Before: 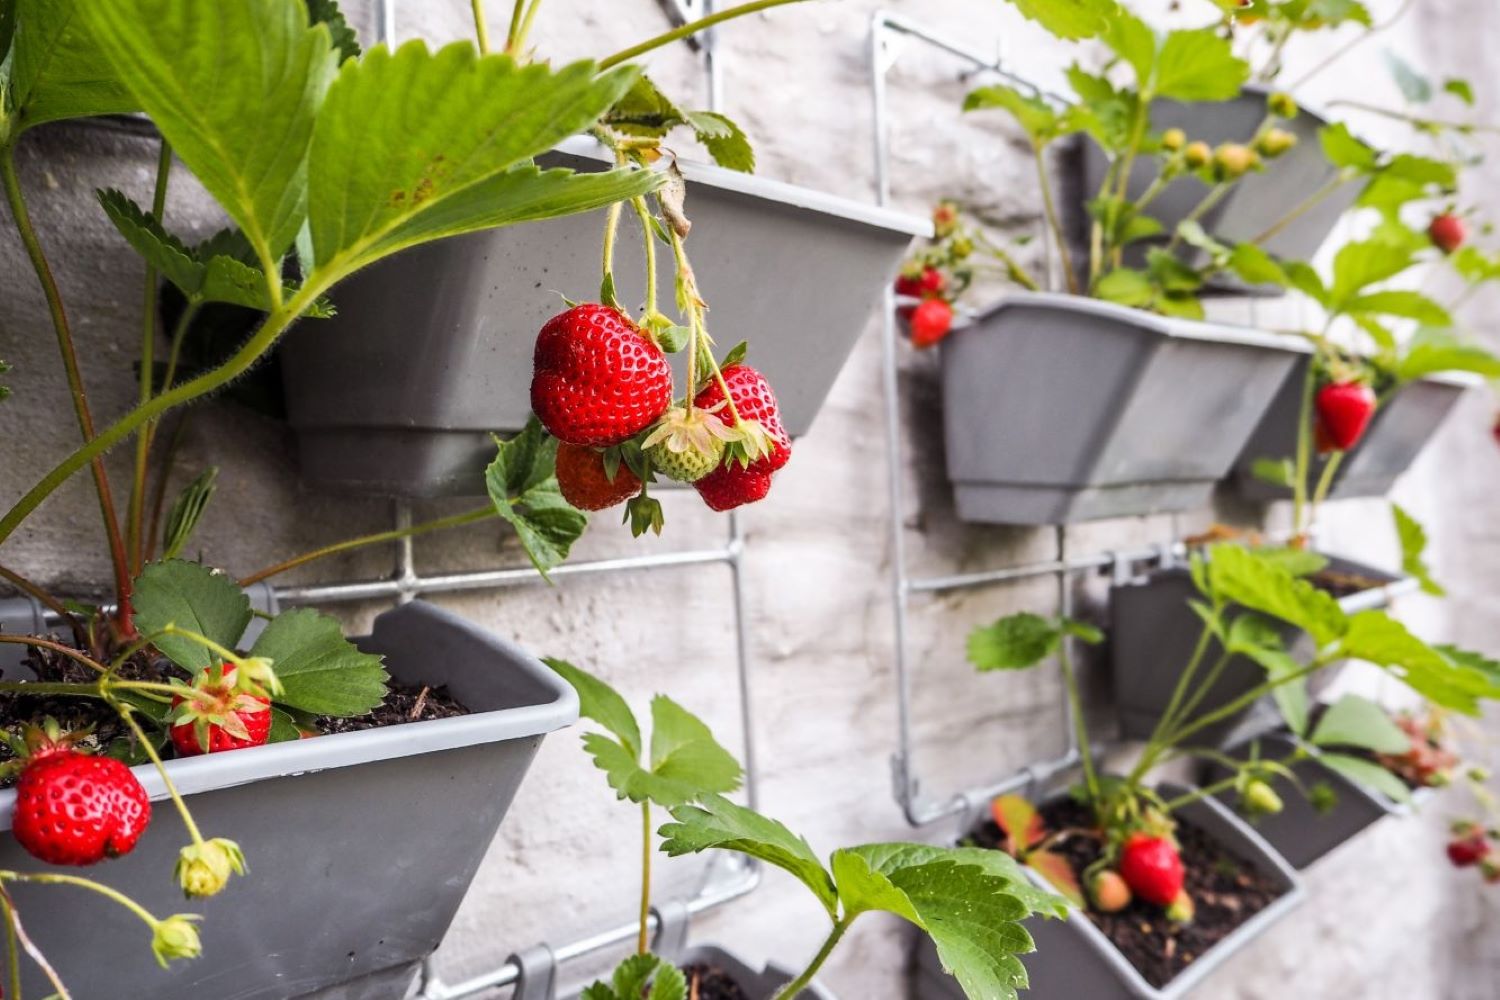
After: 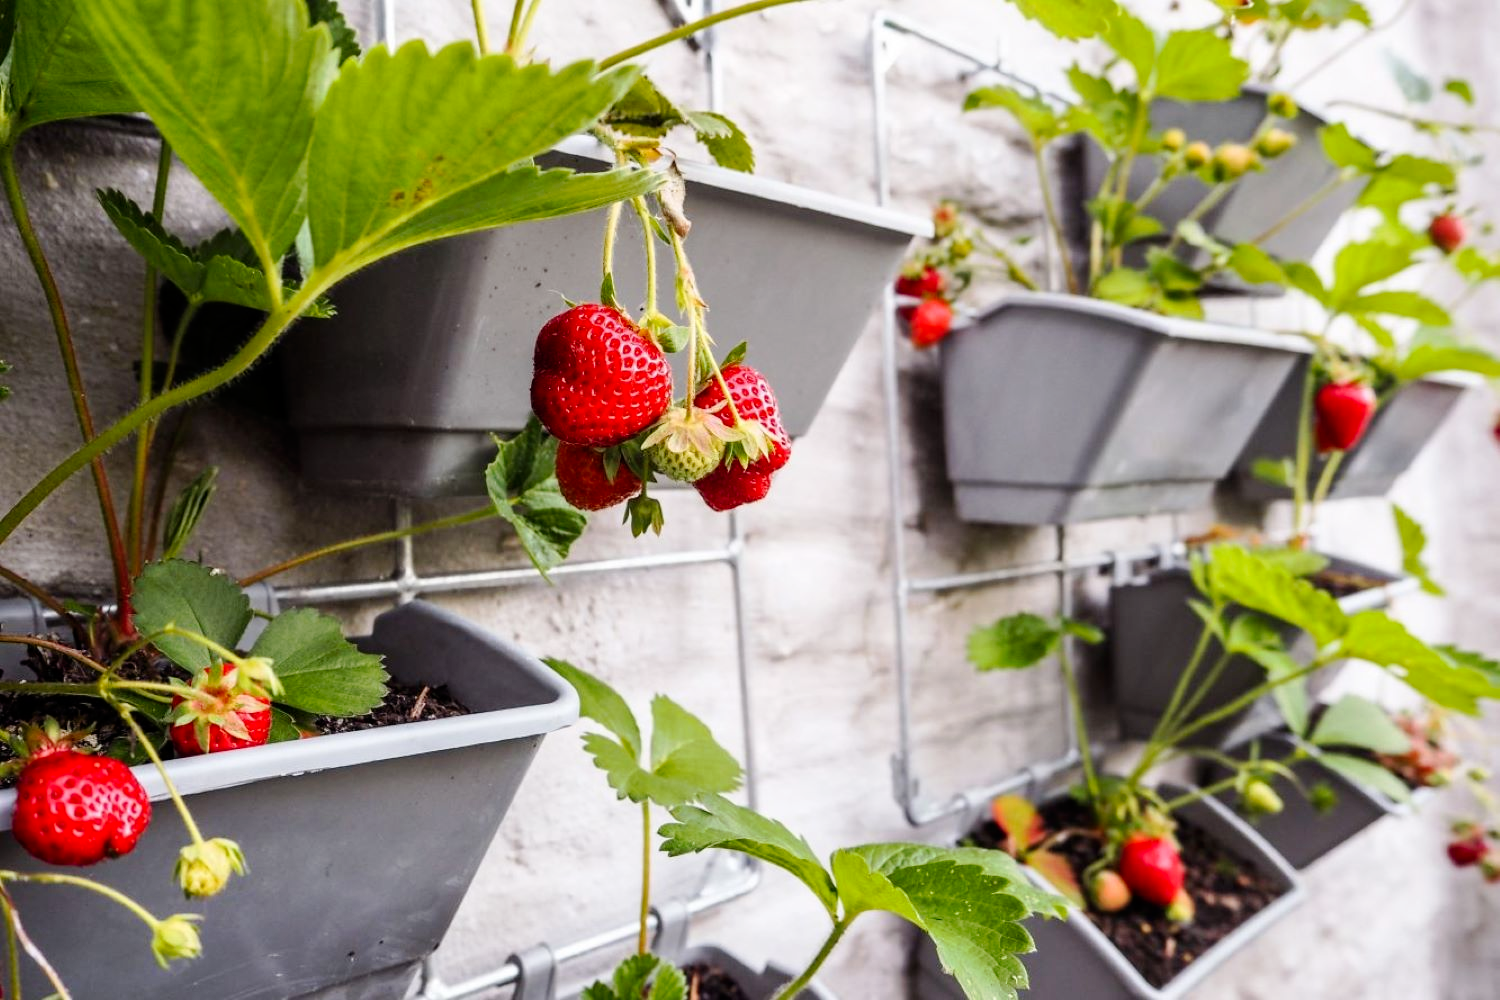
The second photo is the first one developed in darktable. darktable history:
tone curve: curves: ch0 [(0.003, 0) (0.066, 0.023) (0.149, 0.094) (0.264, 0.238) (0.395, 0.401) (0.517, 0.553) (0.716, 0.743) (0.813, 0.846) (1, 1)]; ch1 [(0, 0) (0.164, 0.115) (0.337, 0.332) (0.39, 0.398) (0.464, 0.461) (0.501, 0.5) (0.521, 0.529) (0.571, 0.588) (0.652, 0.681) (0.733, 0.749) (0.811, 0.796) (1, 1)]; ch2 [(0, 0) (0.337, 0.382) (0.464, 0.476) (0.501, 0.502) (0.527, 0.54) (0.556, 0.567) (0.6, 0.59) (0.687, 0.675) (1, 1)], preserve colors none
